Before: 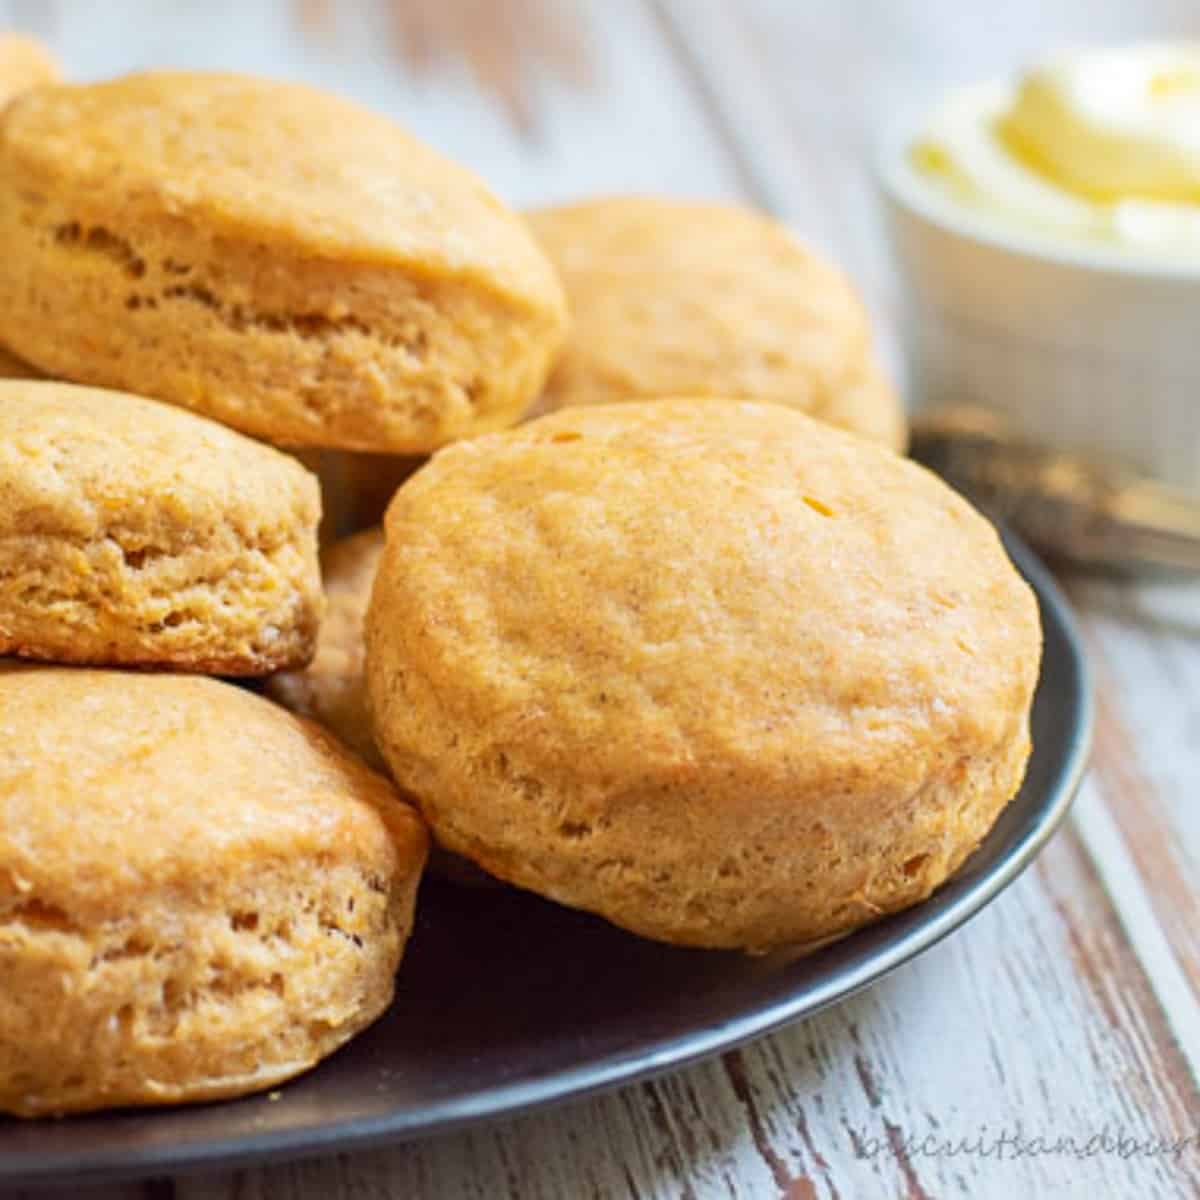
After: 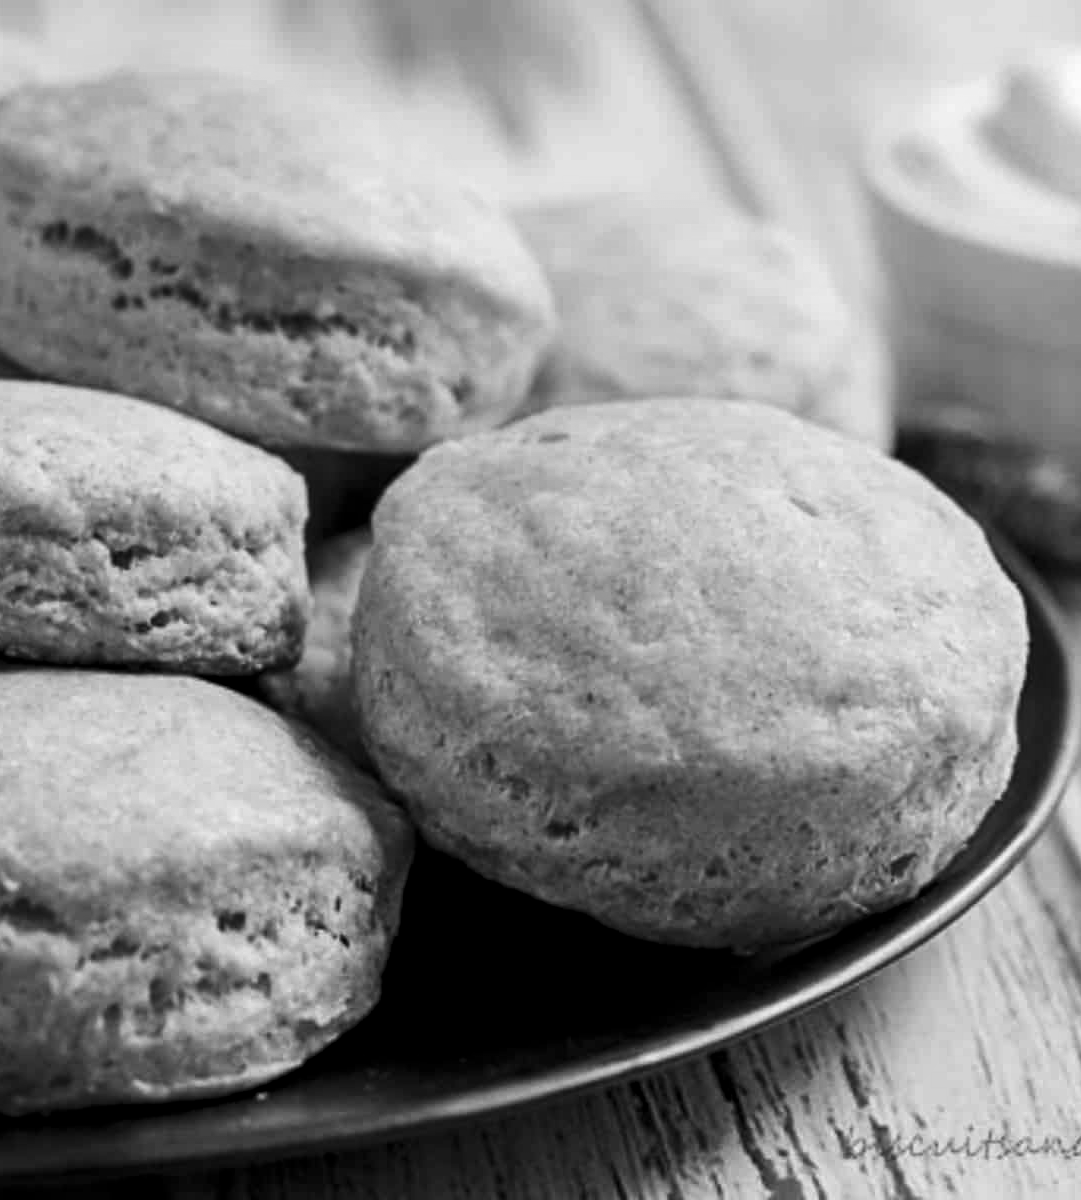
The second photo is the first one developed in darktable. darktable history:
contrast brightness saturation: contrast 0.1, brightness -0.26, saturation 0.14
exposure: black level correction 0.012, compensate highlight preservation false
crop and rotate: left 1.088%, right 8.807%
monochrome: on, module defaults
